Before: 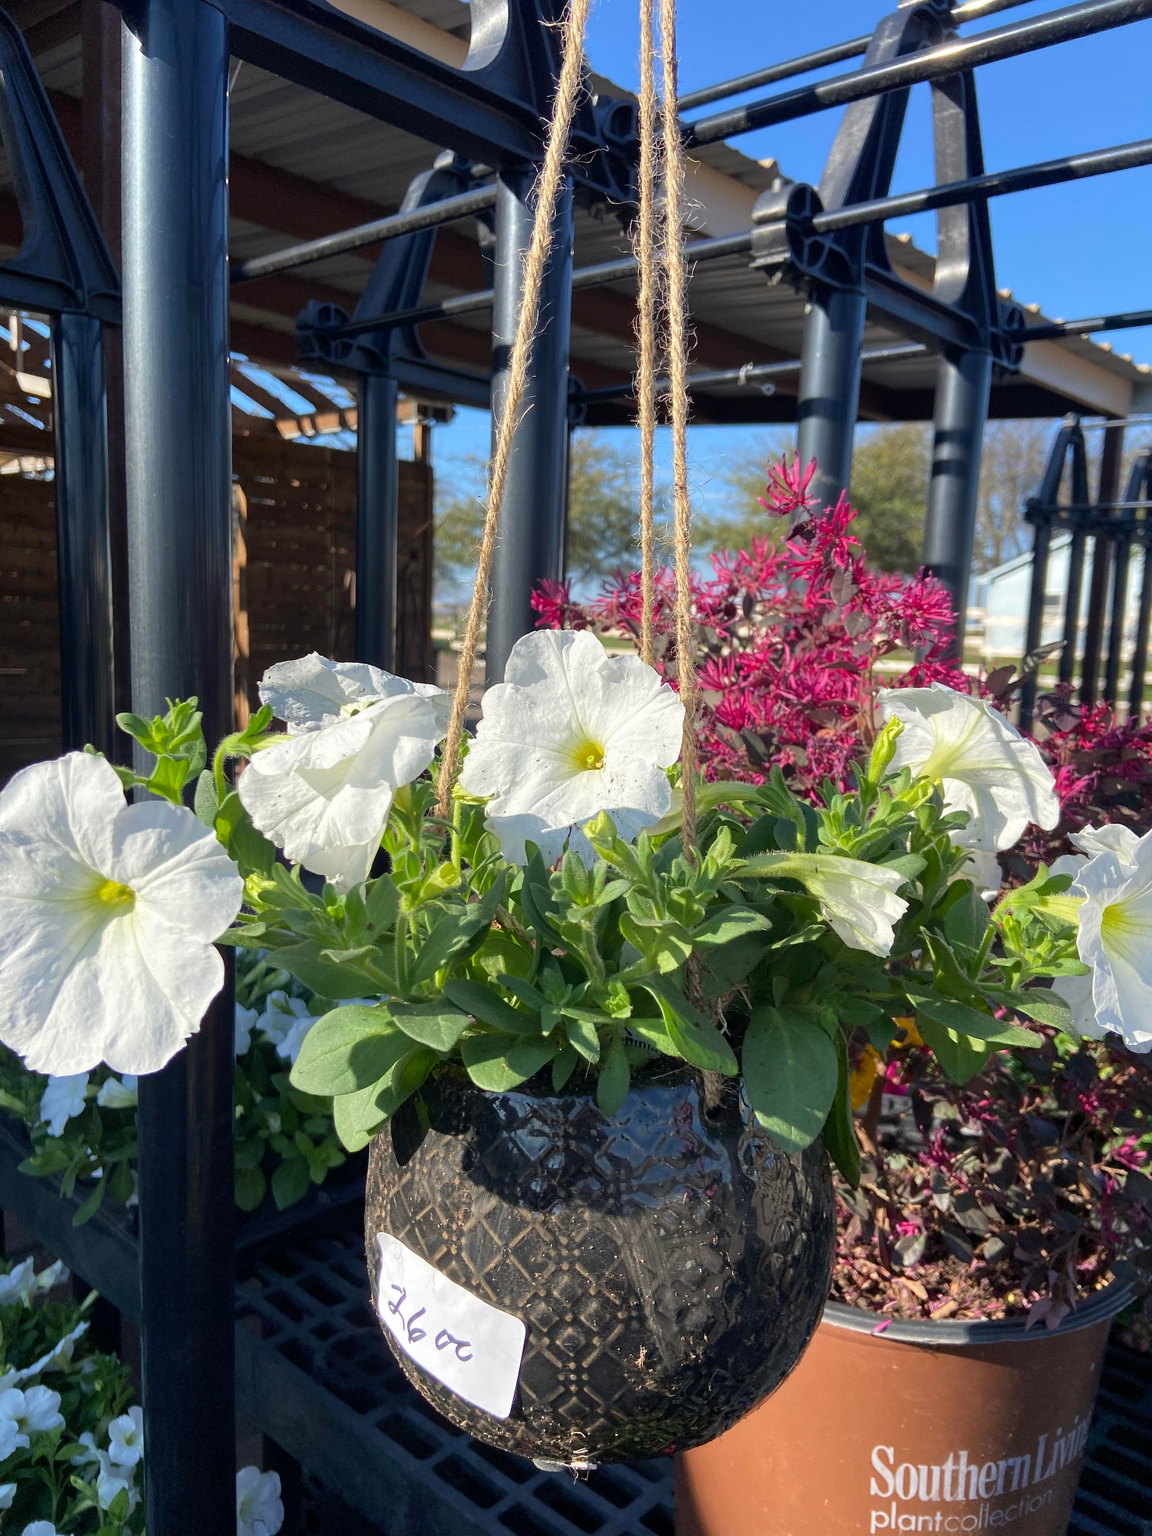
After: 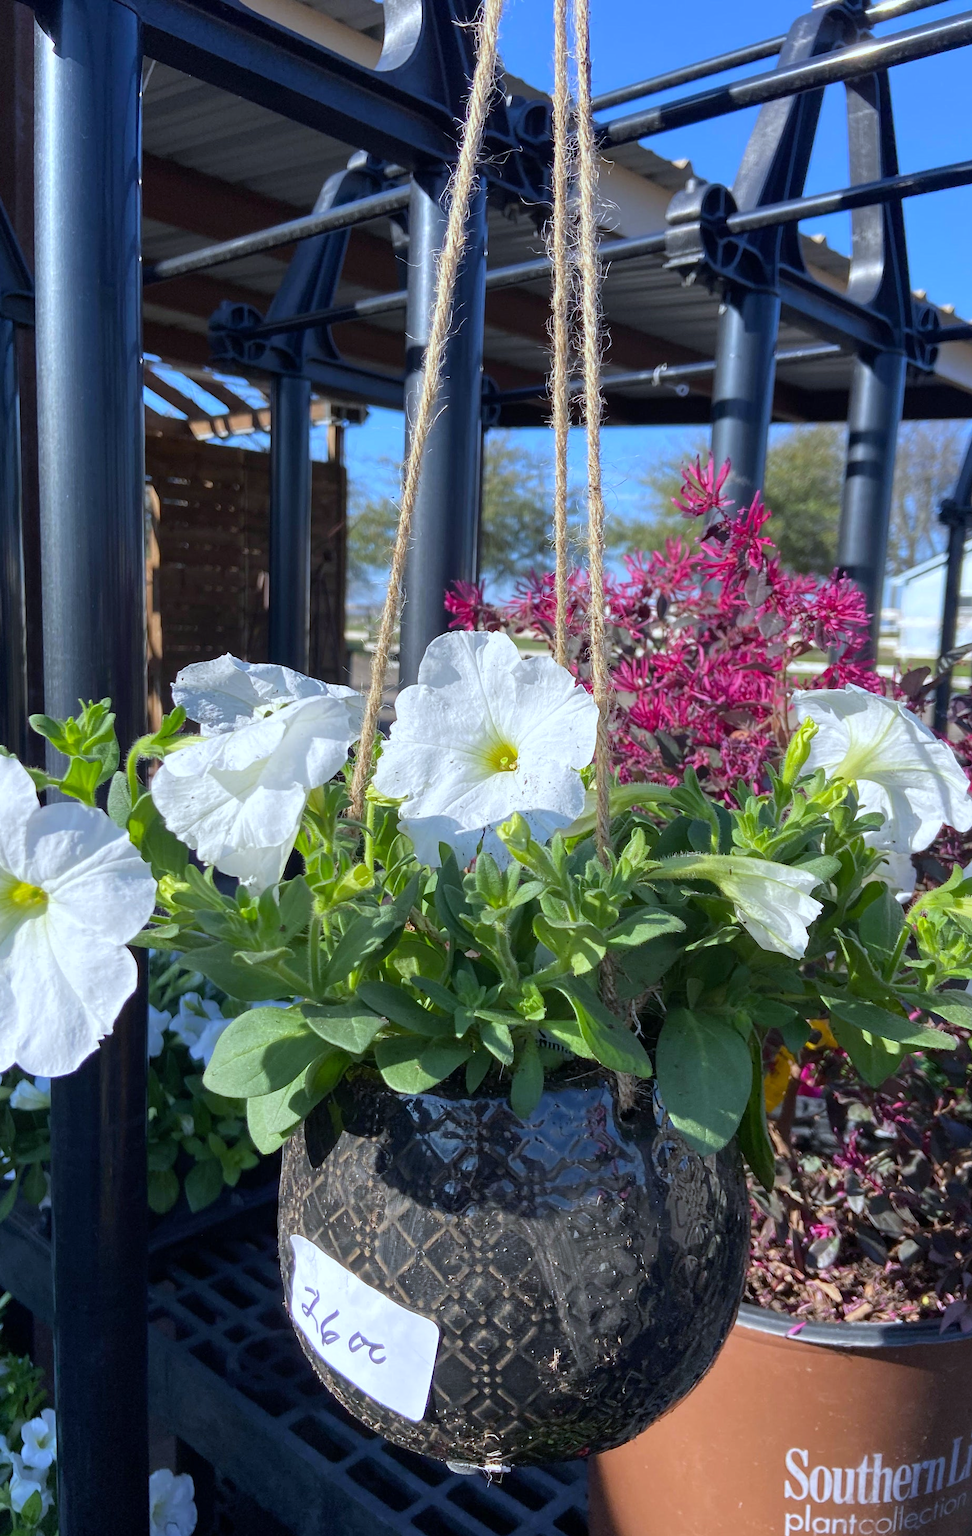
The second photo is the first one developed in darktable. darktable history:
crop: left 7.598%, right 7.873%
white balance: red 0.926, green 1.003, blue 1.133
